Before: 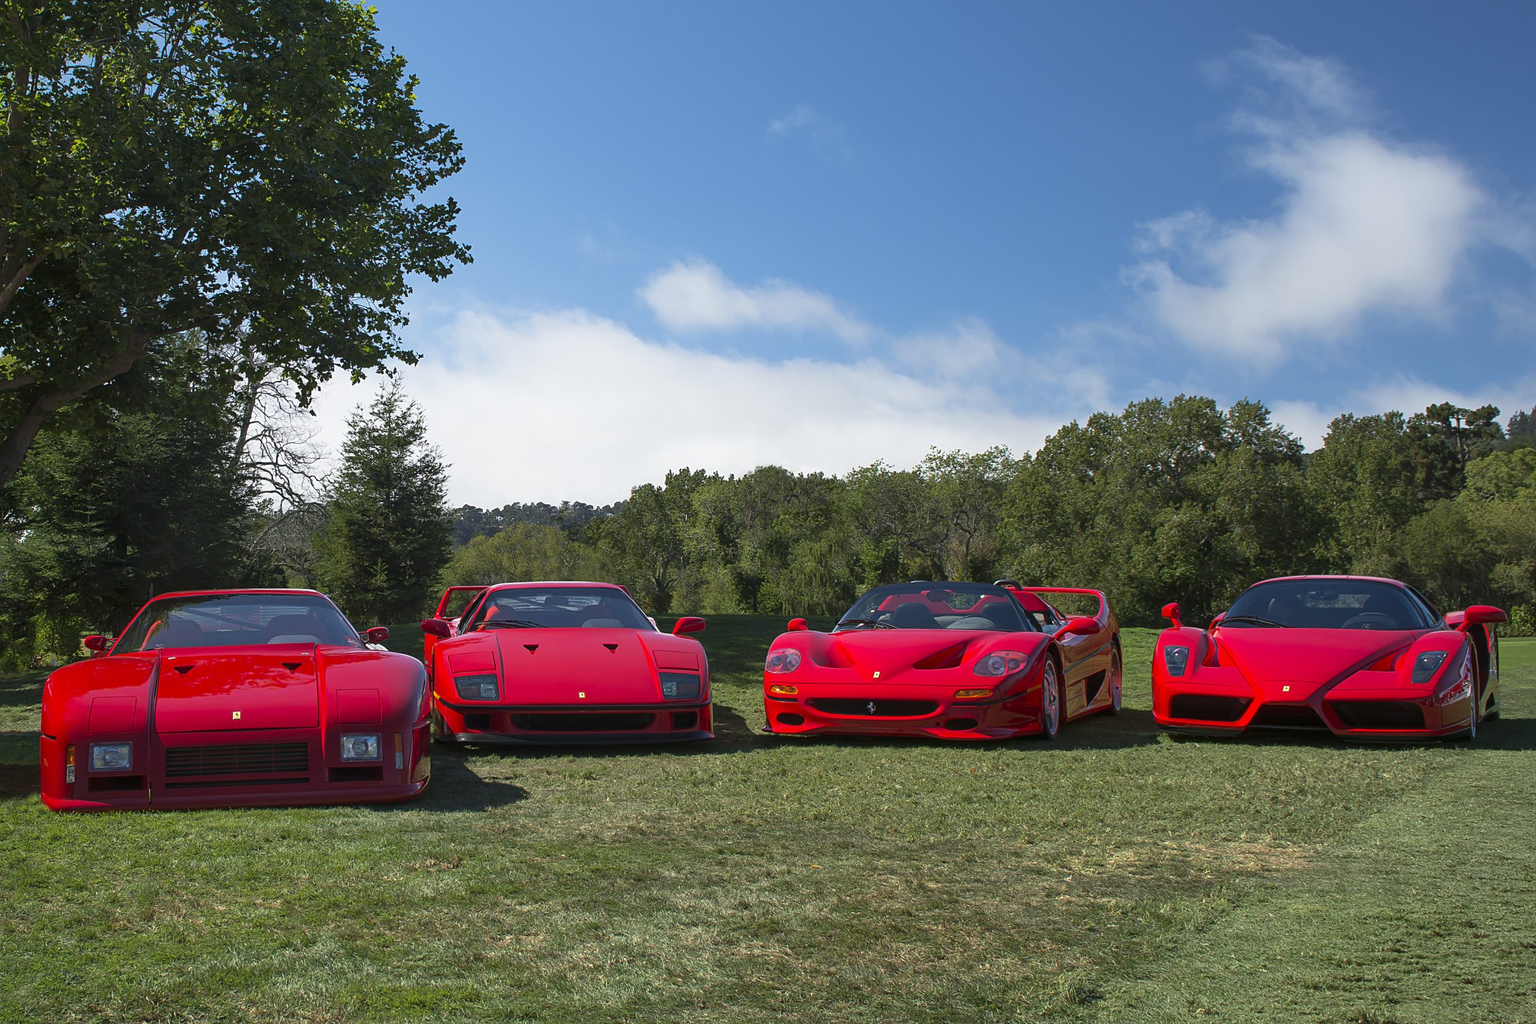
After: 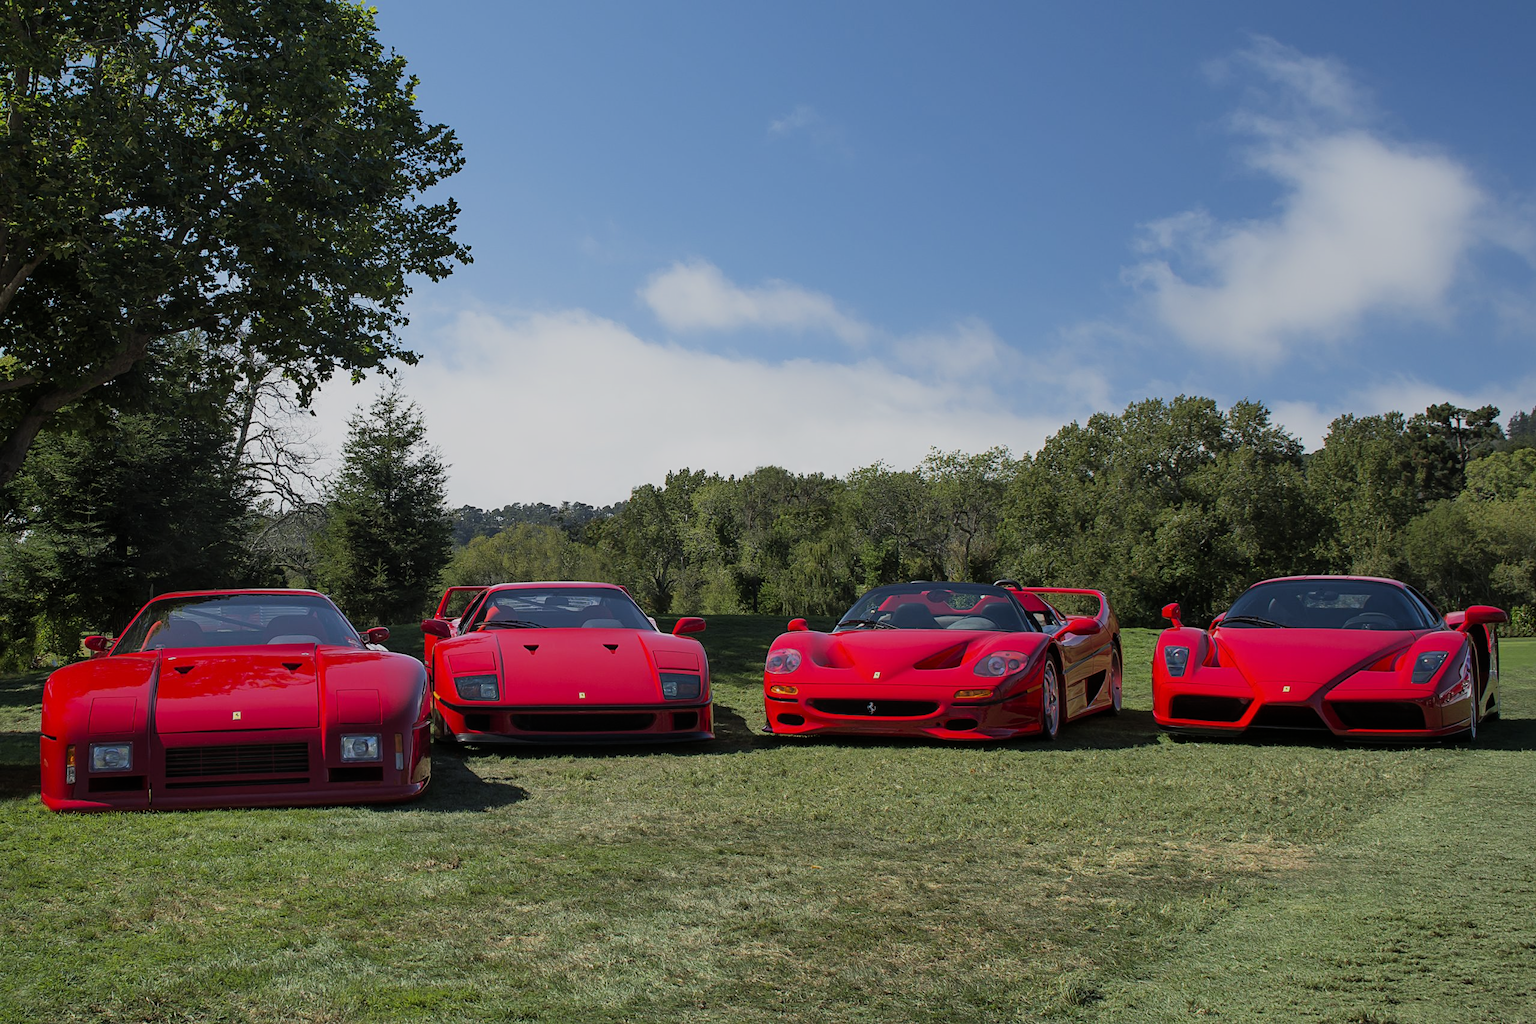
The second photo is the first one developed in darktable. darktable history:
filmic rgb: black relative exposure -7.65 EV, white relative exposure 4.56 EV, hardness 3.61, contrast 0.987
